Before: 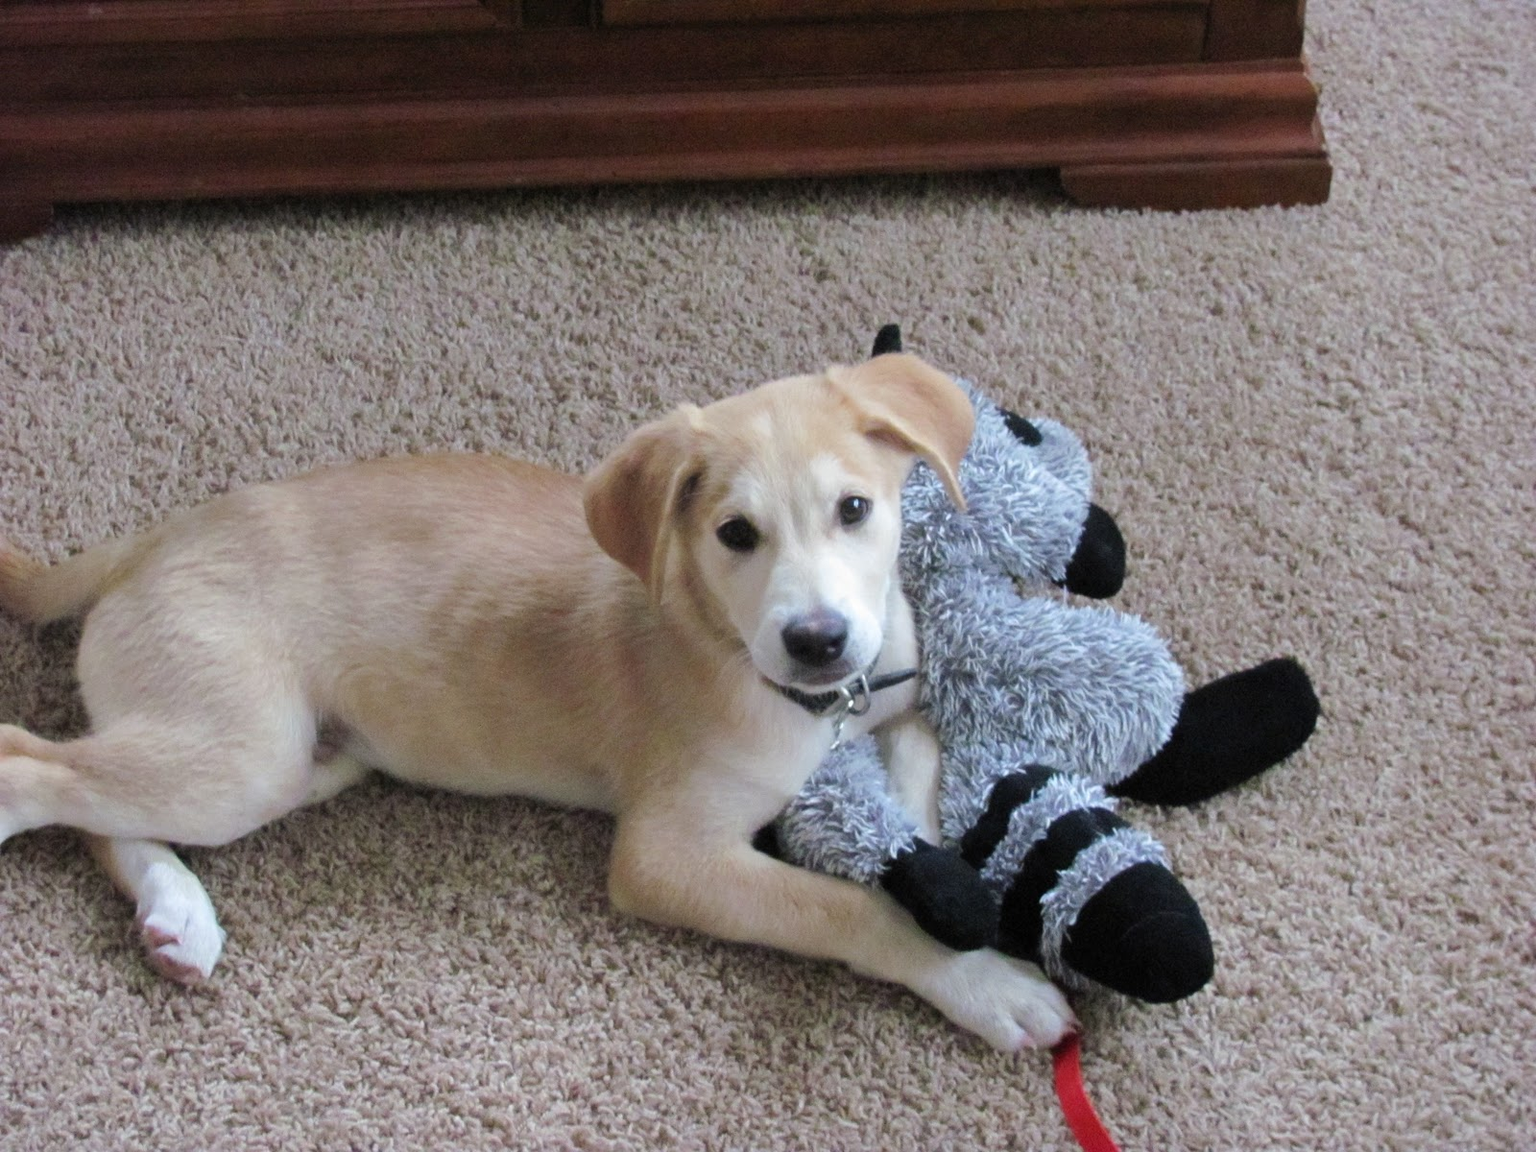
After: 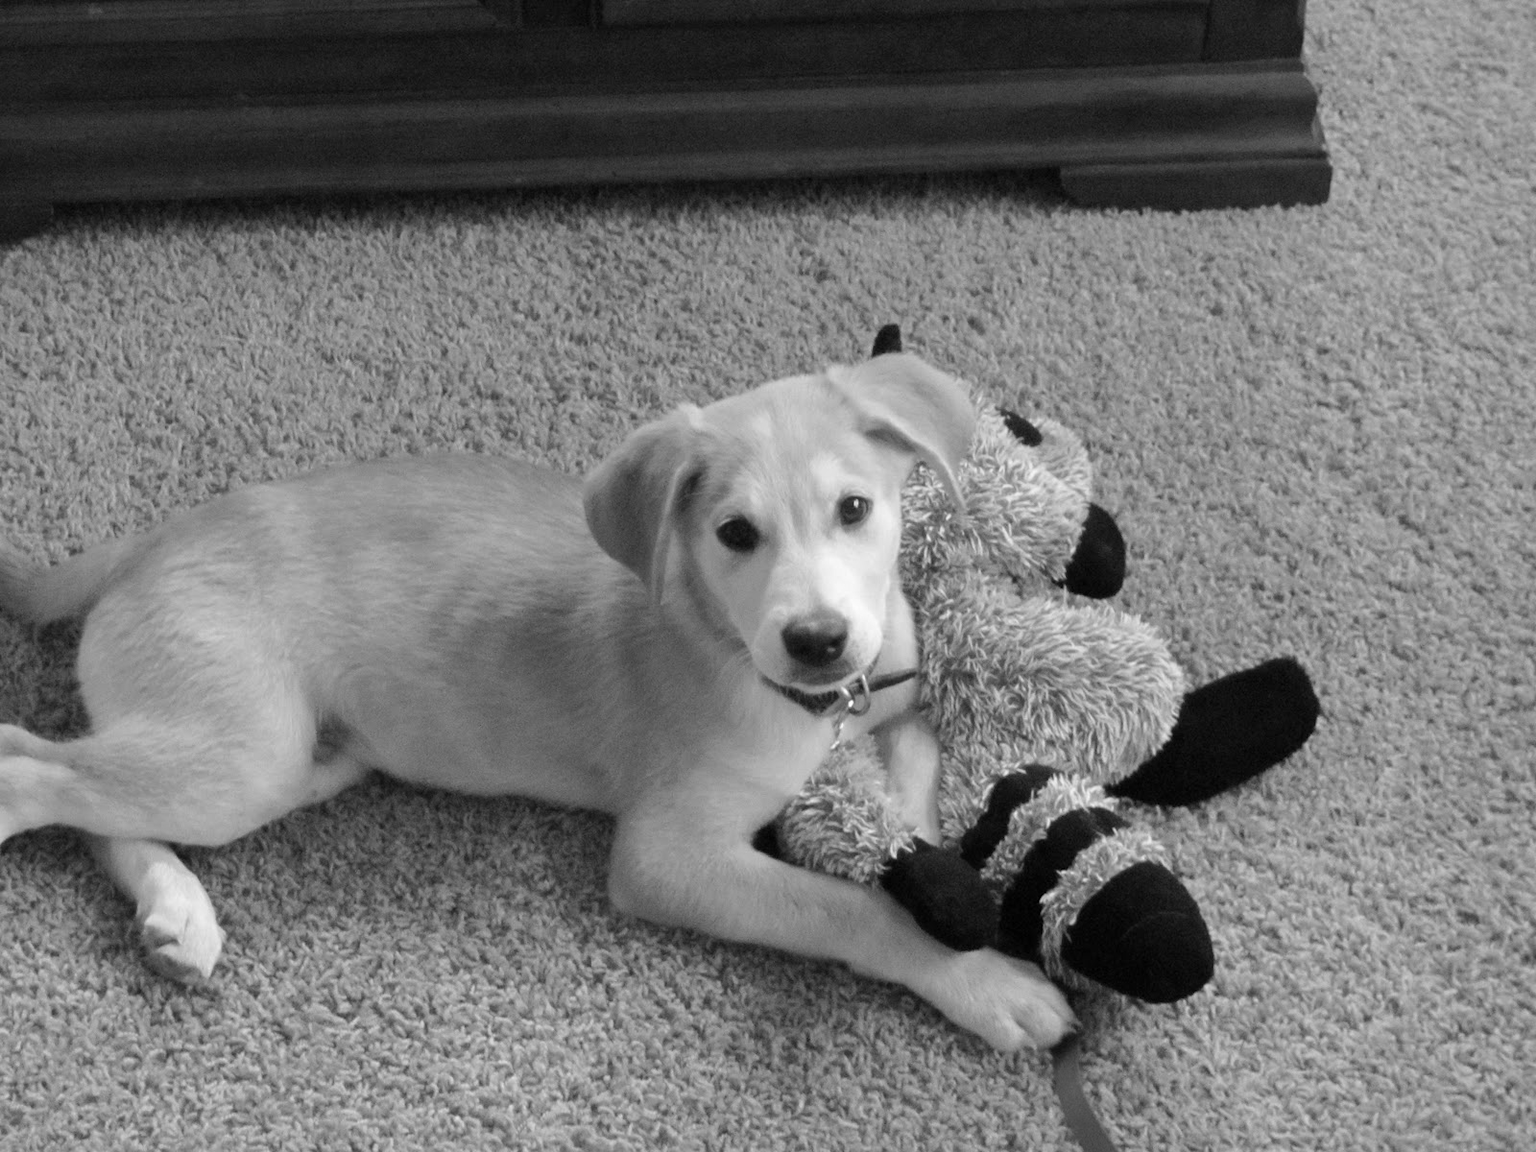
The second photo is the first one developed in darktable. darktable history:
monochrome: a -3.63, b -0.465
white balance: red 0.924, blue 1.095
